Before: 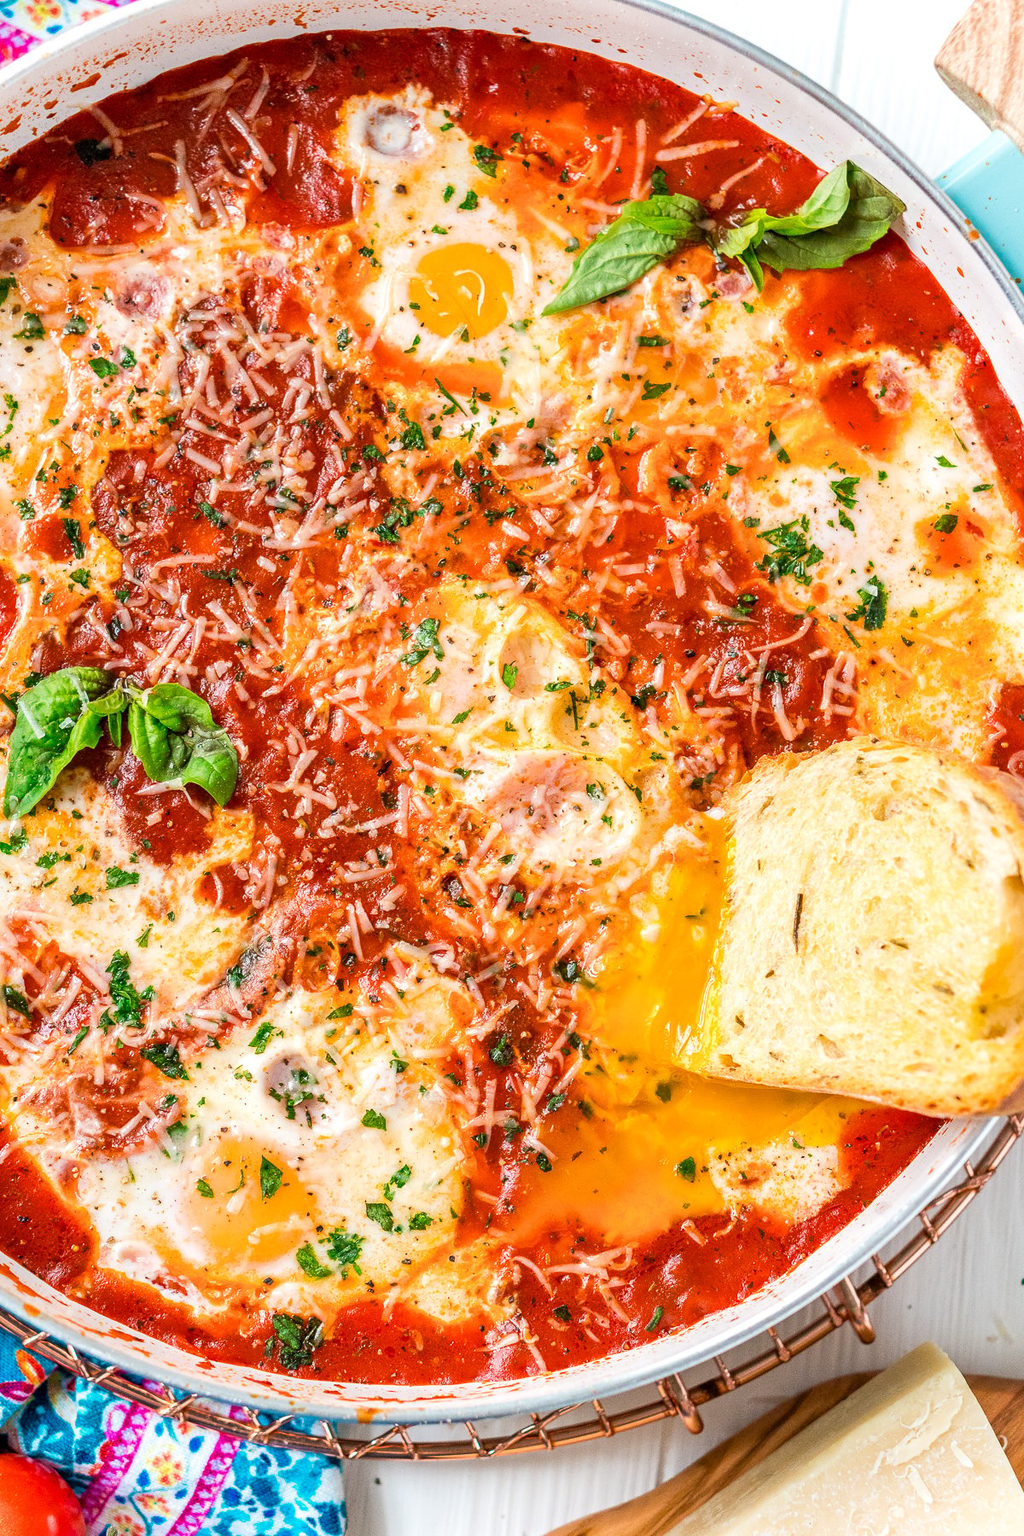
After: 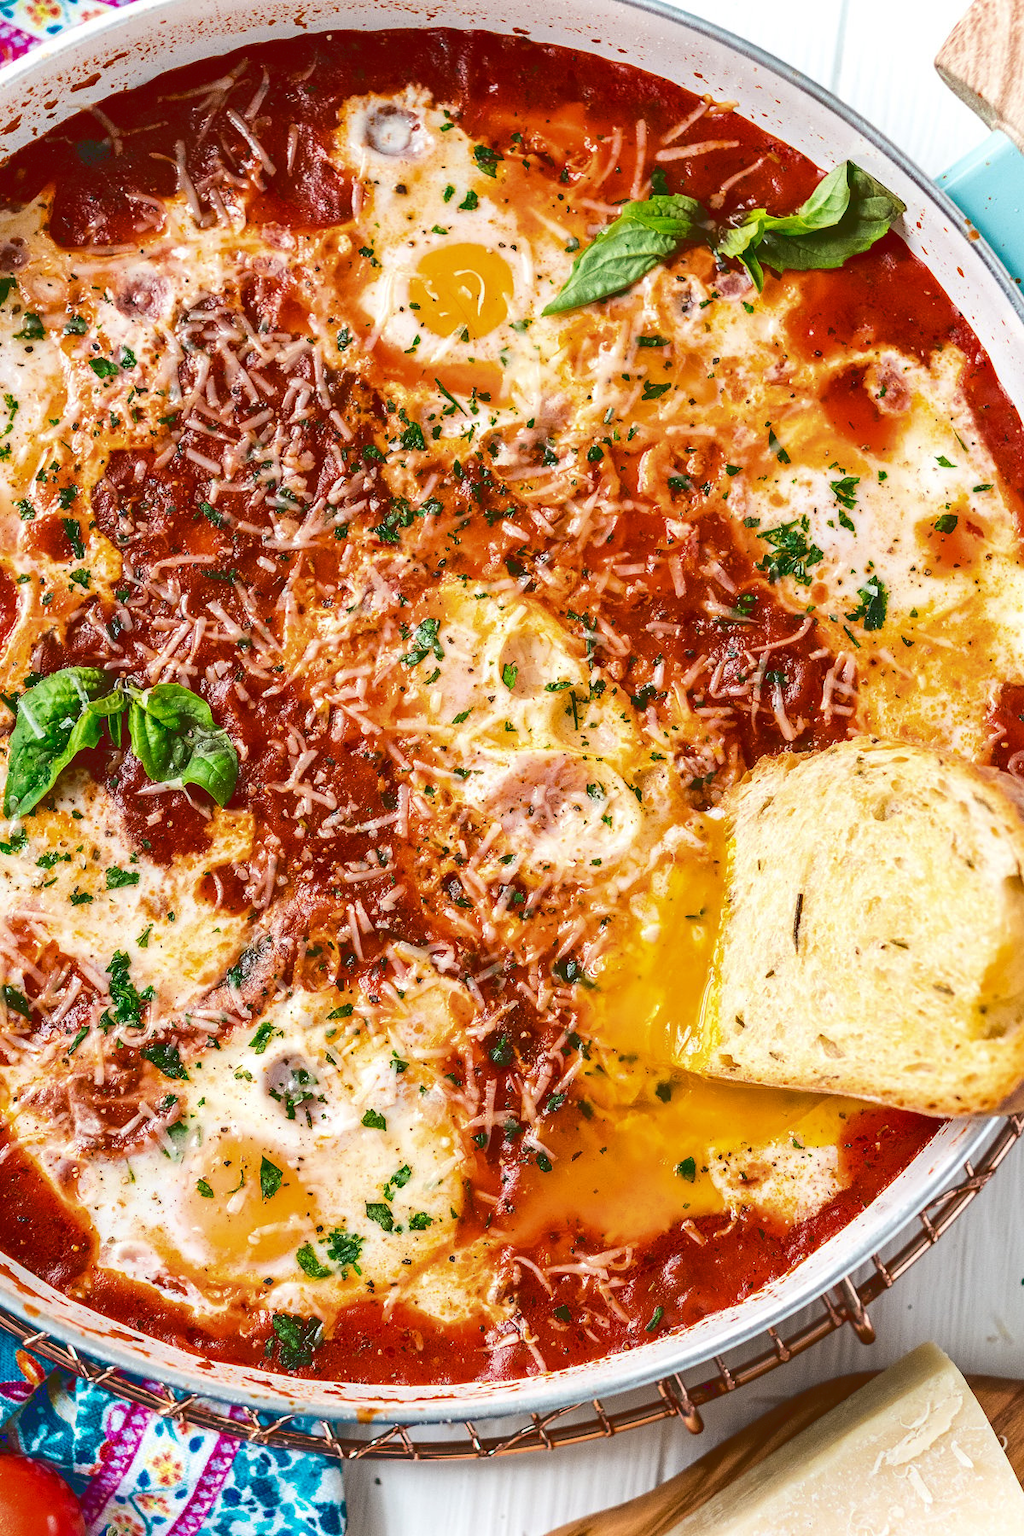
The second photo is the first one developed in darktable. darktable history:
base curve: curves: ch0 [(0, 0.02) (0.083, 0.036) (1, 1)]
